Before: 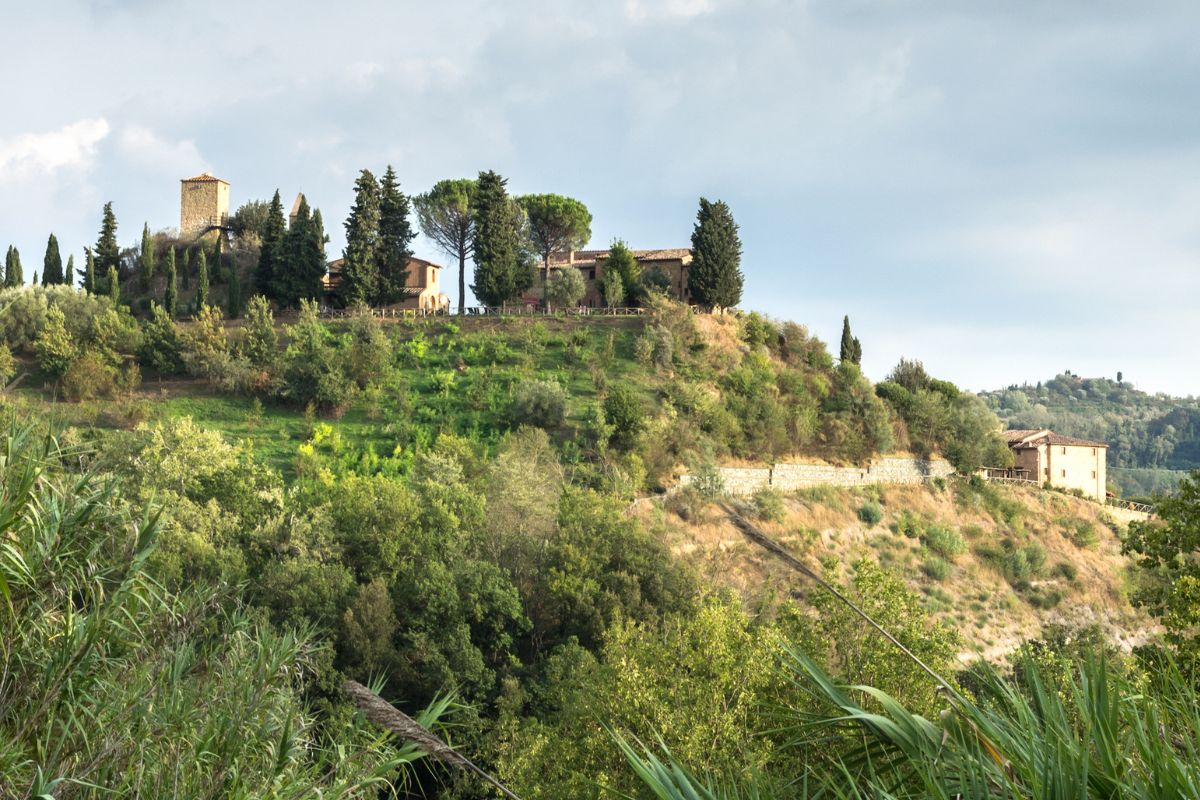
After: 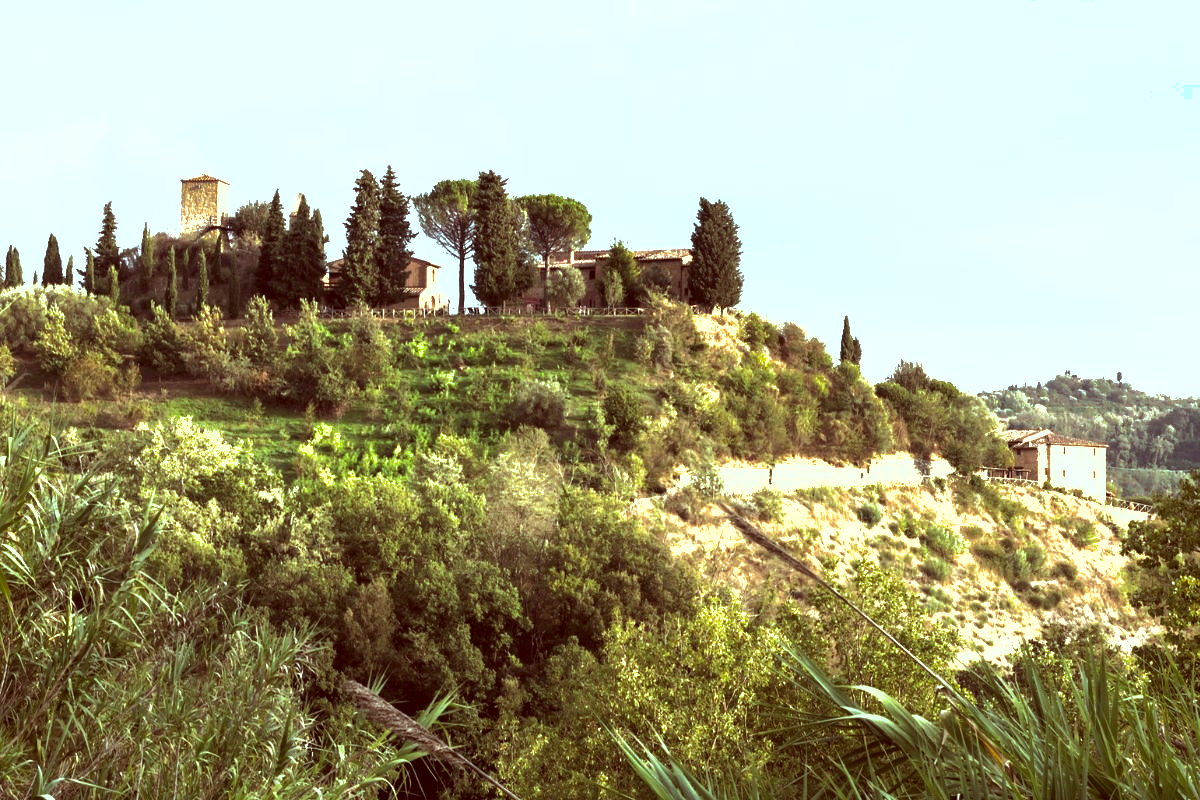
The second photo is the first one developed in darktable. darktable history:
exposure: black level correction 0.001, exposure 0.959 EV, compensate highlight preservation false
color correction: highlights a* -7.07, highlights b* -0.206, shadows a* 20.41, shadows b* 11.5
levels: levels [0, 0.618, 1]
shadows and highlights: on, module defaults
